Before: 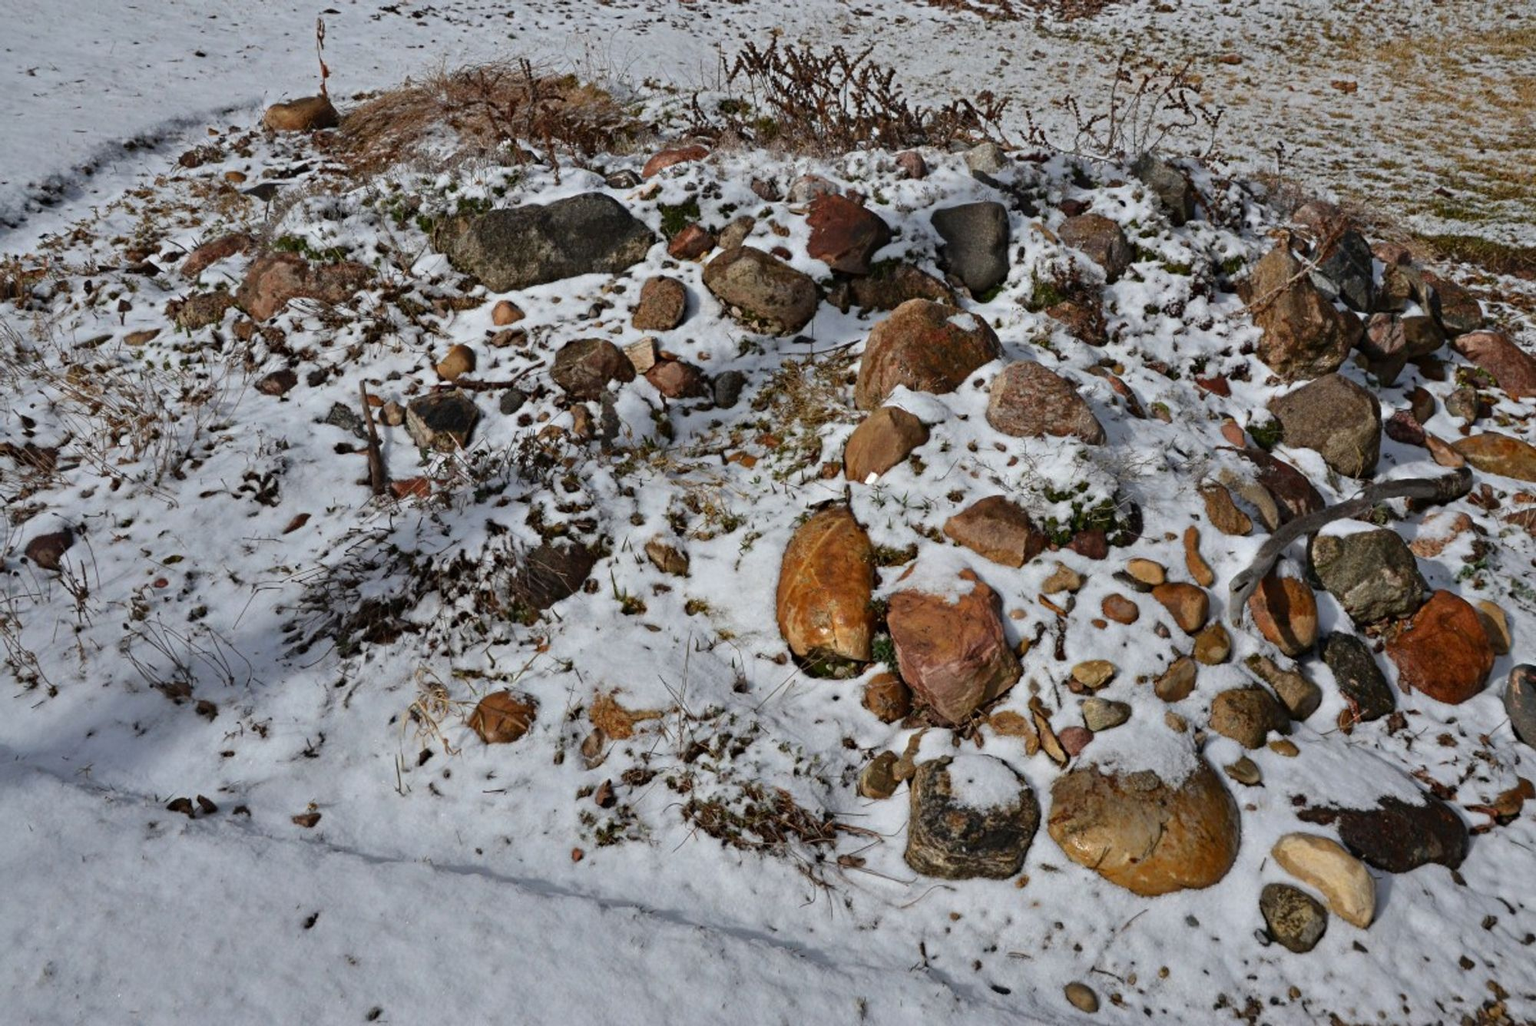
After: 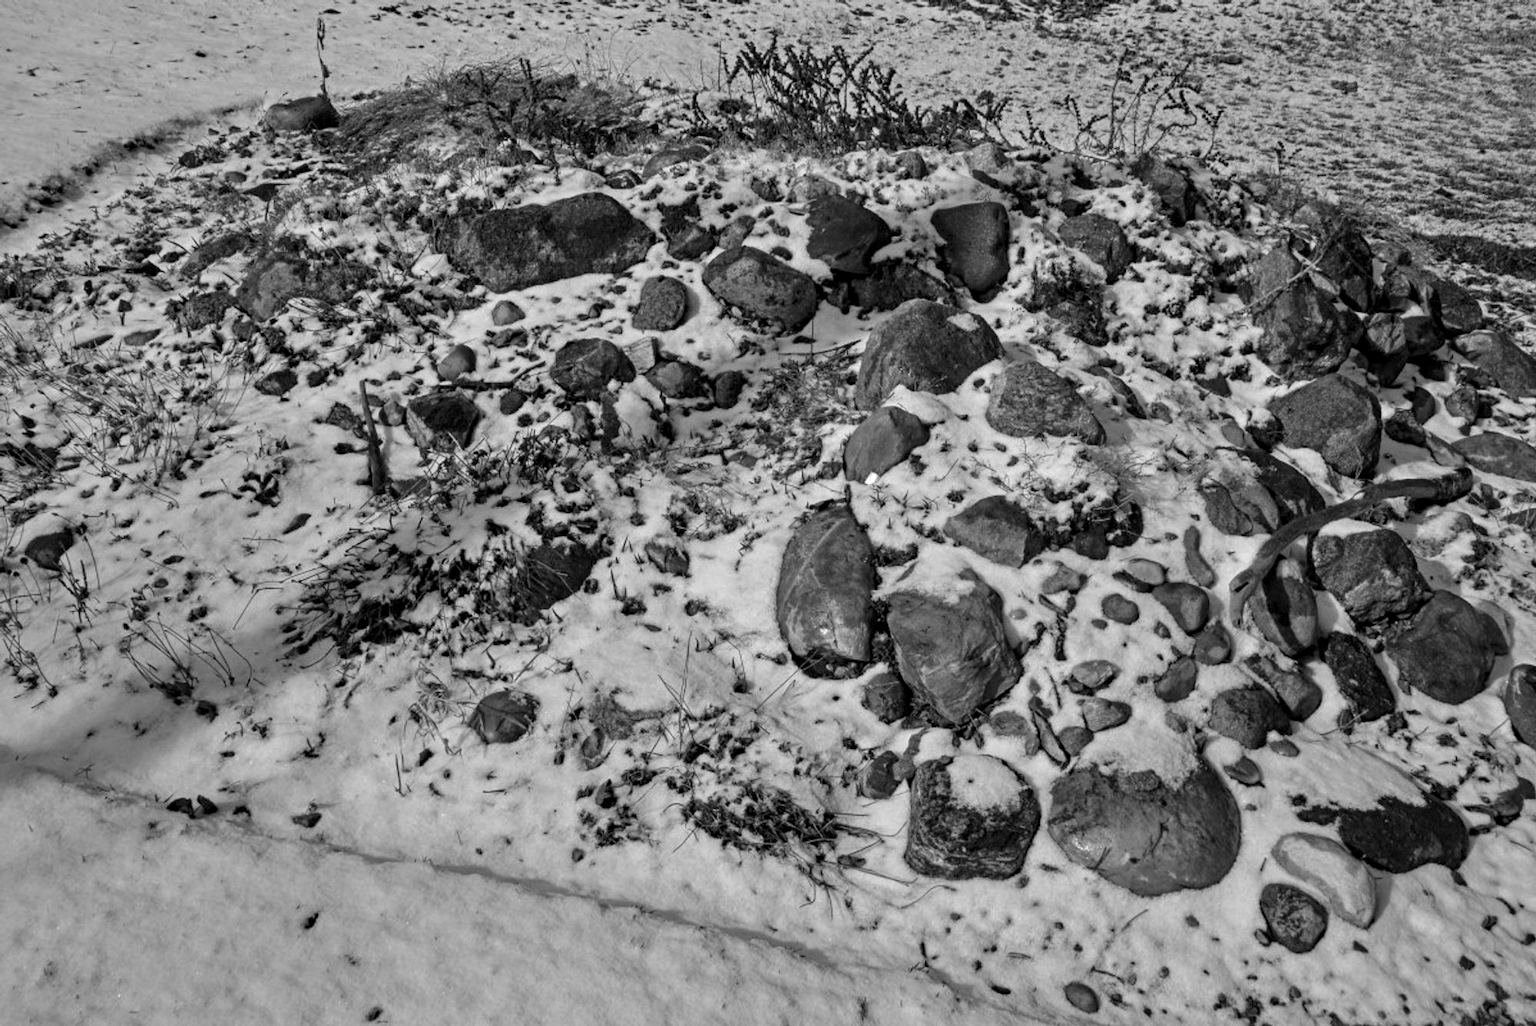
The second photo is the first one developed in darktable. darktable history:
local contrast: detail 130%
monochrome: on, module defaults
